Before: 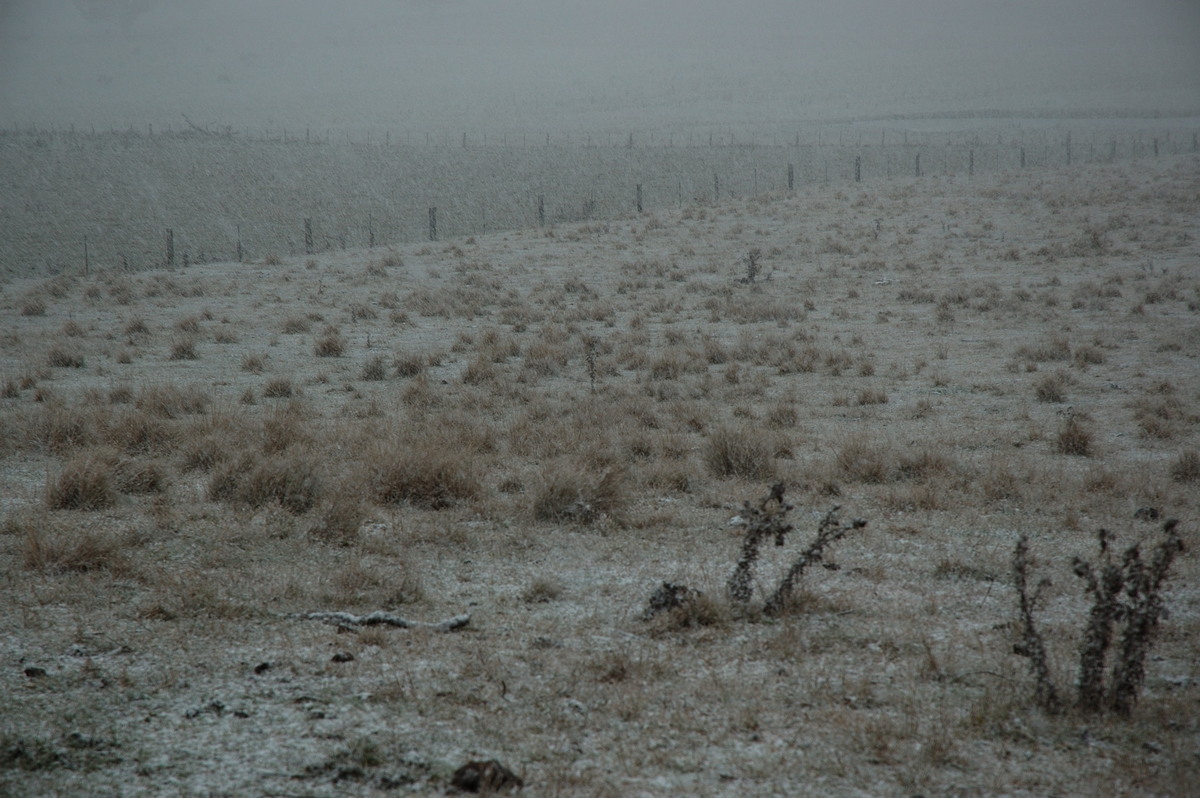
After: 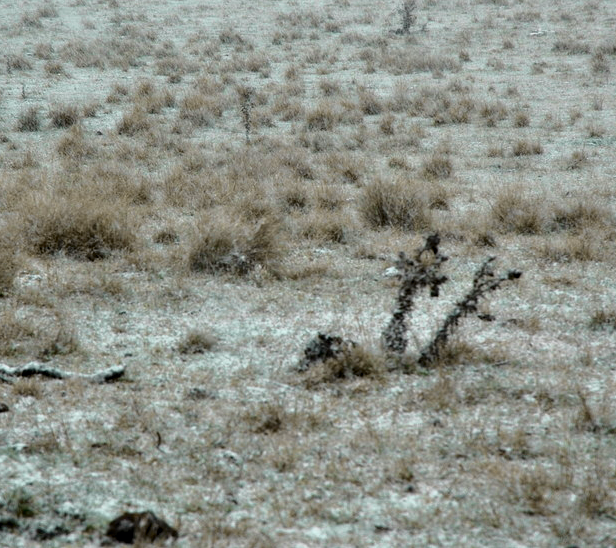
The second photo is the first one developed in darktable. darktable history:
exposure: black level correction 0, exposure 1.199 EV, compensate highlight preservation false
color balance rgb: perceptual saturation grading › global saturation 25.564%, global vibrance 20%
tone curve: curves: ch0 [(0, 0) (0.058, 0.037) (0.214, 0.183) (0.304, 0.288) (0.561, 0.554) (0.687, 0.677) (0.768, 0.768) (0.858, 0.861) (0.987, 0.945)]; ch1 [(0, 0) (0.172, 0.123) (0.312, 0.296) (0.432, 0.448) (0.471, 0.469) (0.502, 0.5) (0.521, 0.505) (0.565, 0.569) (0.663, 0.663) (0.703, 0.721) (0.857, 0.917) (1, 1)]; ch2 [(0, 0) (0.411, 0.424) (0.485, 0.497) (0.502, 0.5) (0.517, 0.511) (0.556, 0.551) (0.626, 0.594) (0.709, 0.661) (1, 1)], color space Lab, independent channels, preserve colors none
crop and rotate: left 28.801%, top 31.294%, right 19.859%
contrast equalizer: y [[0.514, 0.573, 0.581, 0.508, 0.5, 0.5], [0.5 ×6], [0.5 ×6], [0 ×6], [0 ×6]]
